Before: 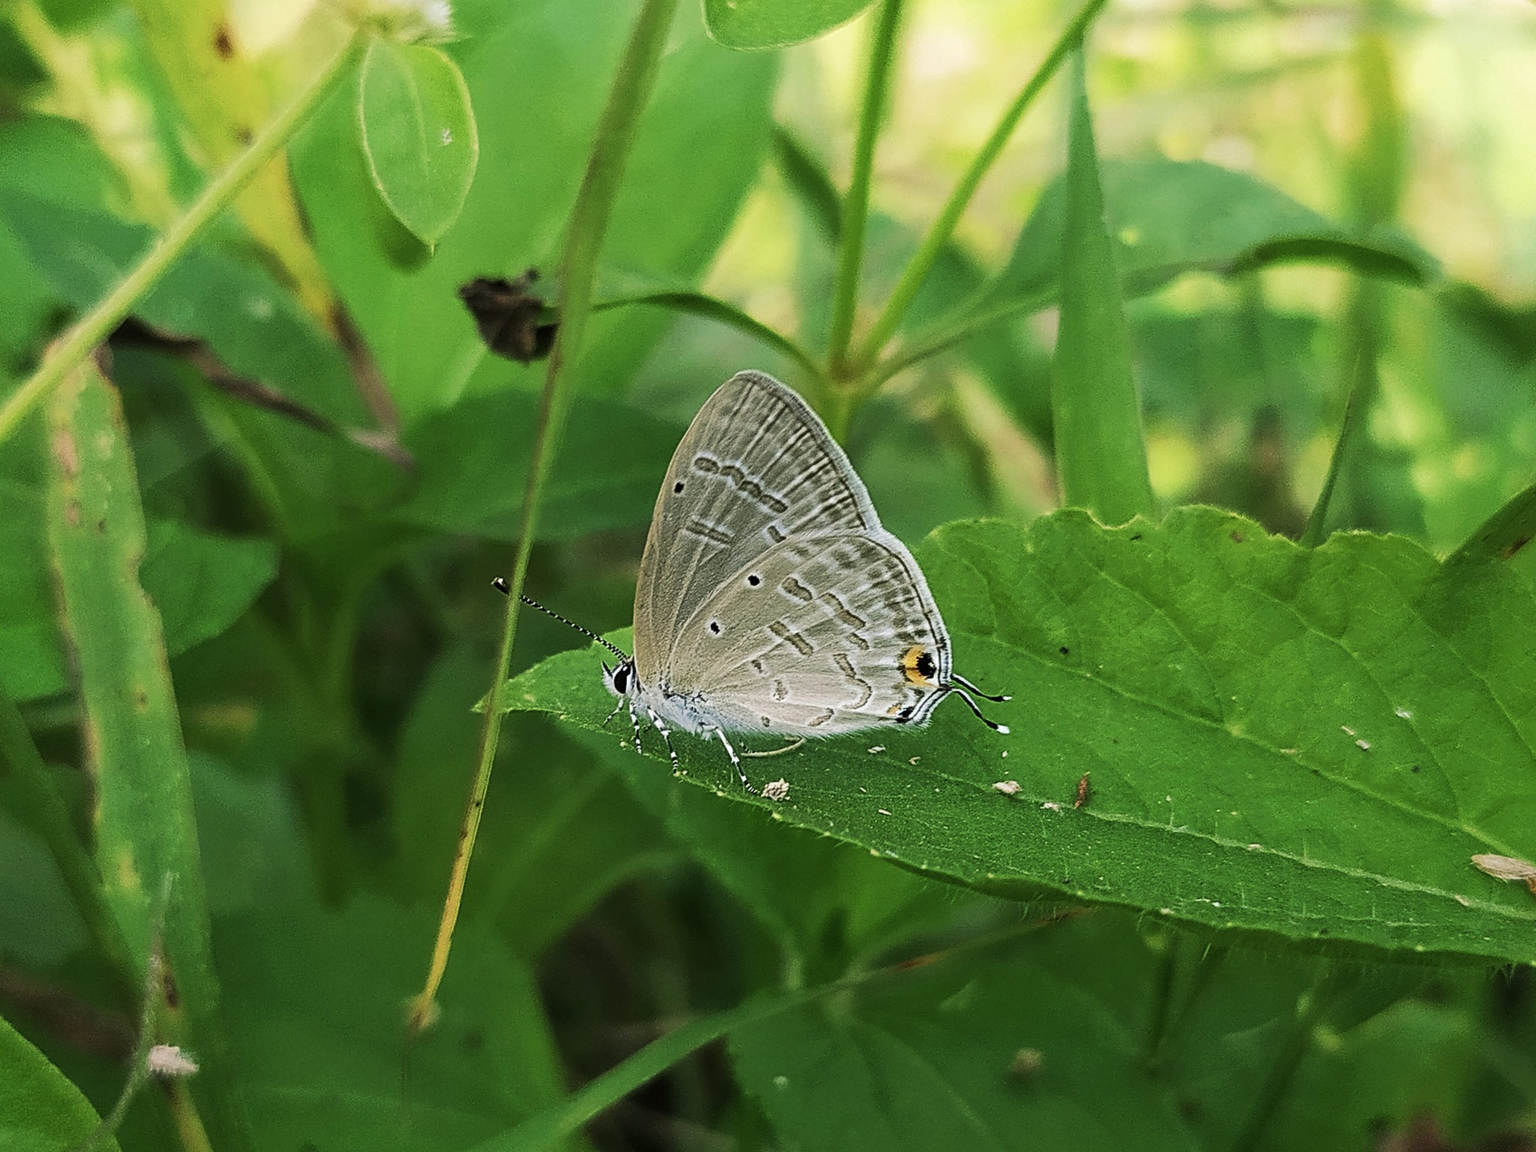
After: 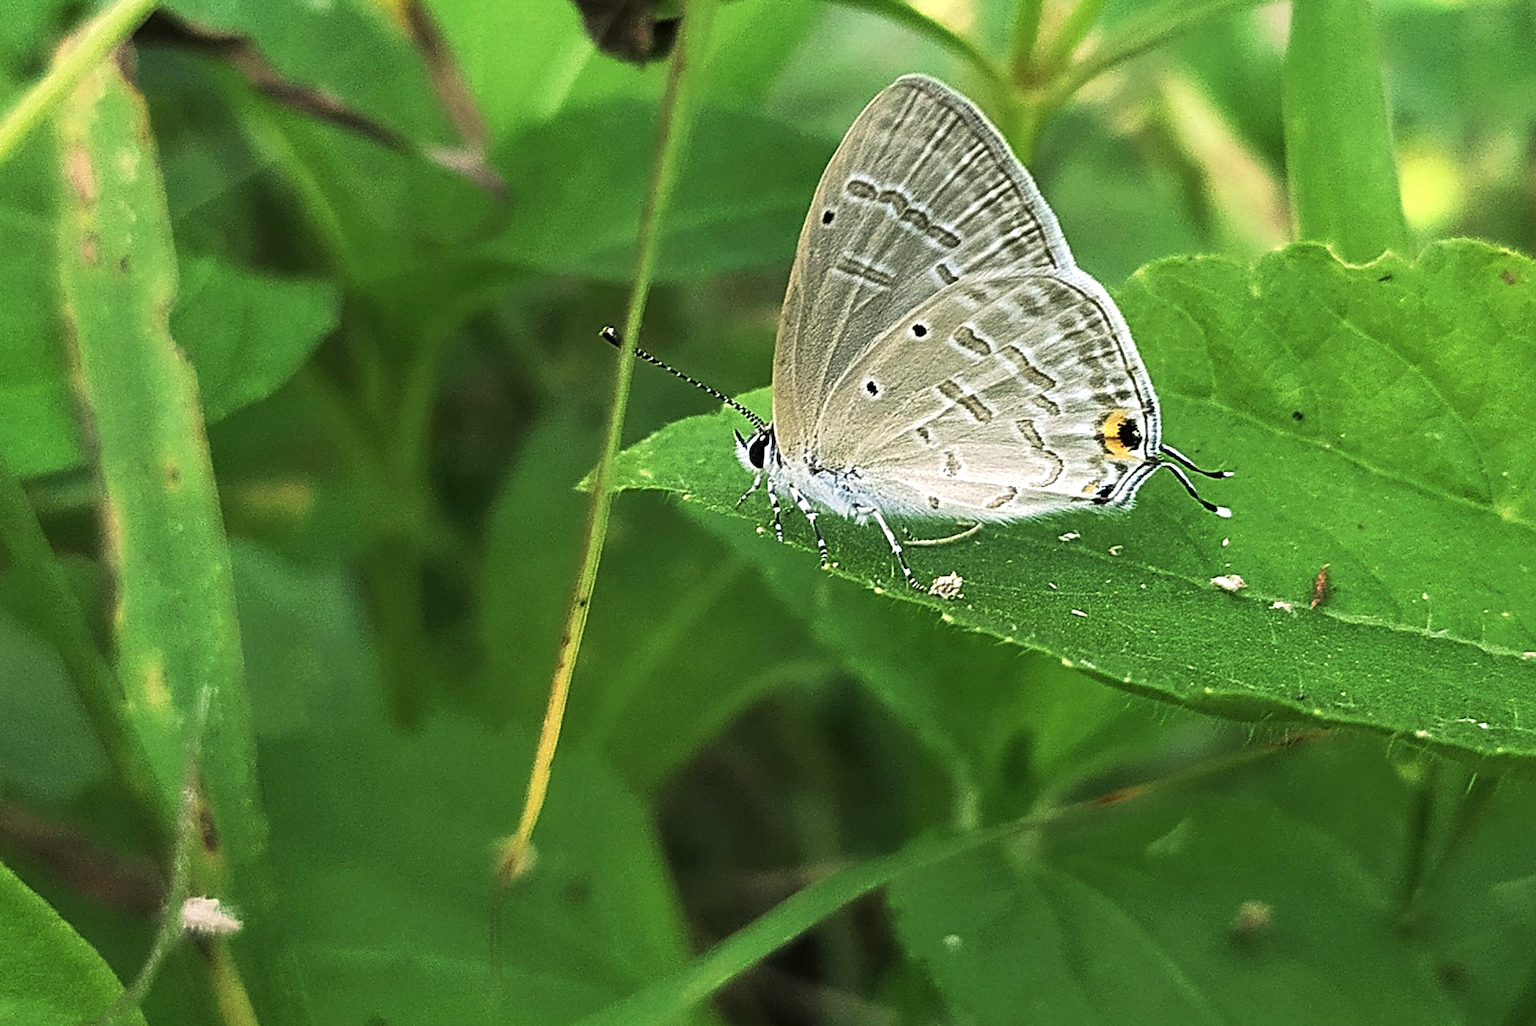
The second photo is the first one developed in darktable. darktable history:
exposure: exposure 0.657 EV, compensate highlight preservation false
crop: top 26.885%, right 17.986%
